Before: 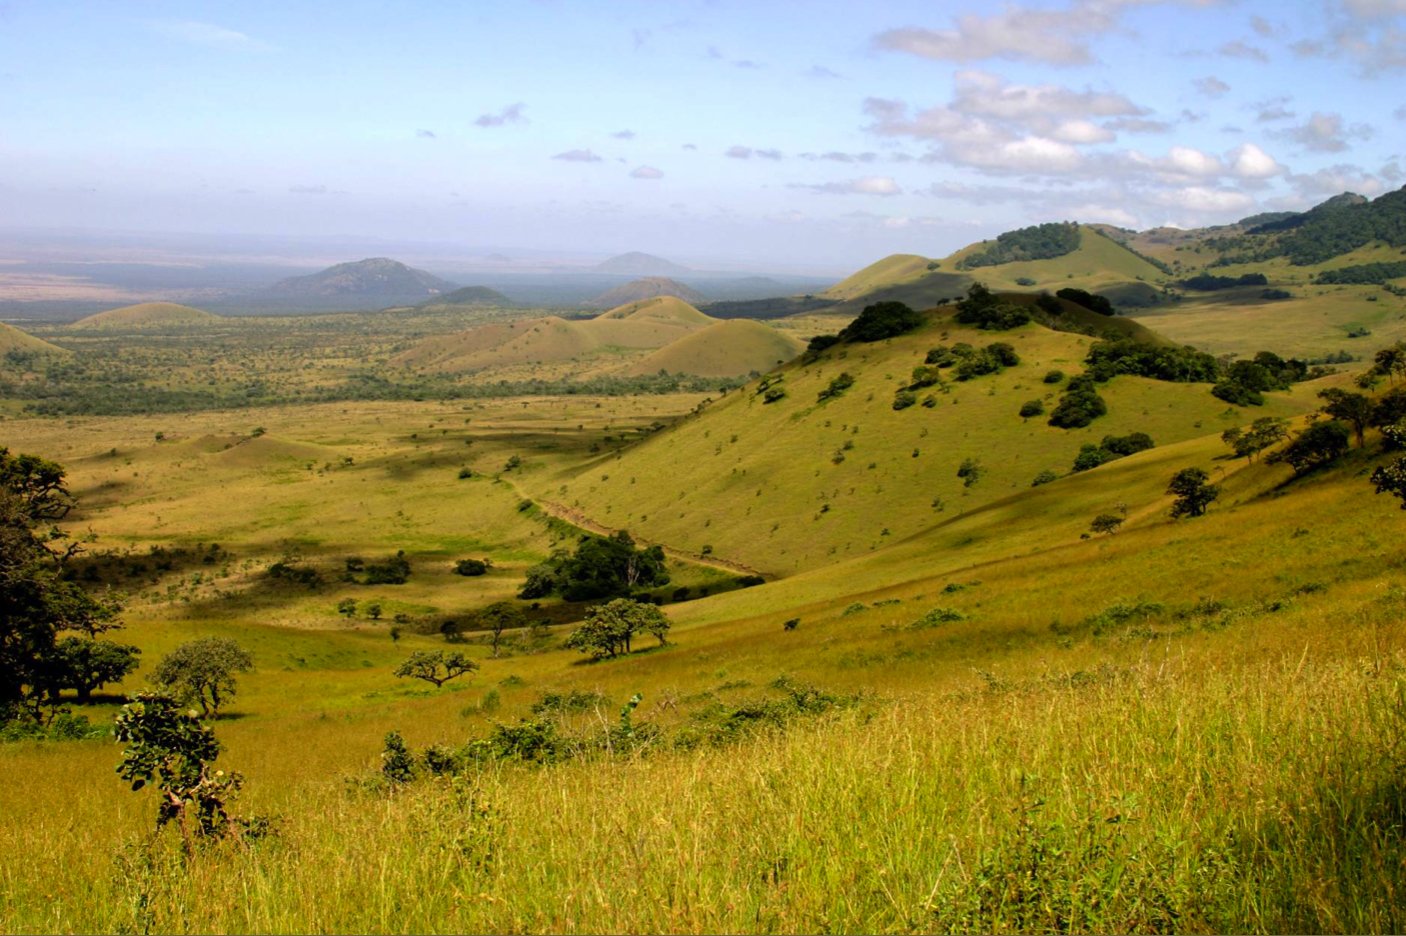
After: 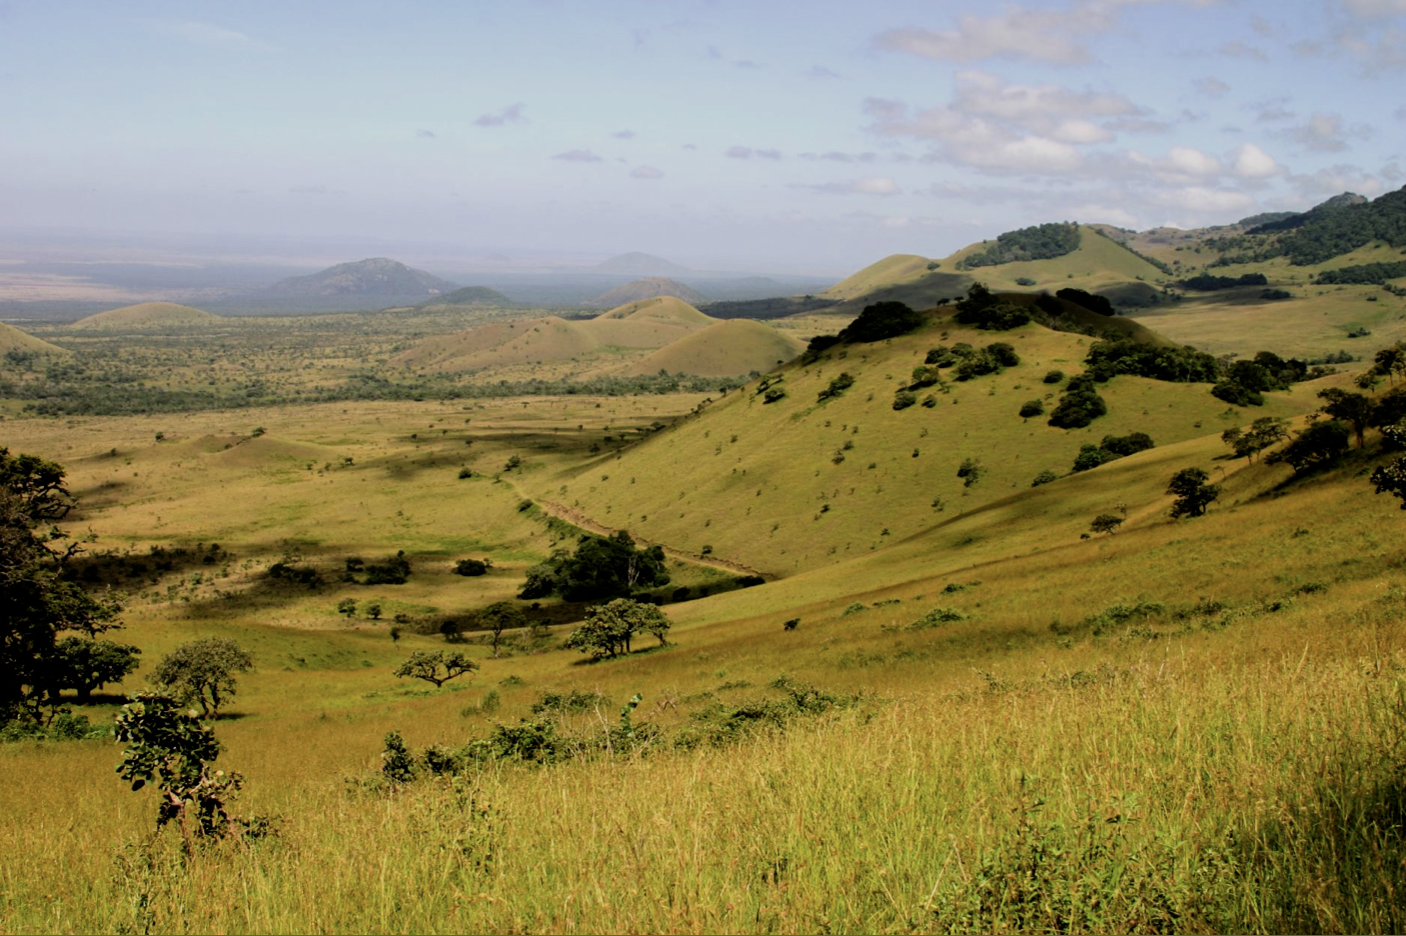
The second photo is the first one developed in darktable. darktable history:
contrast brightness saturation: contrast 0.11, saturation -0.17
filmic rgb: black relative exposure -7.65 EV, white relative exposure 4.56 EV, hardness 3.61
